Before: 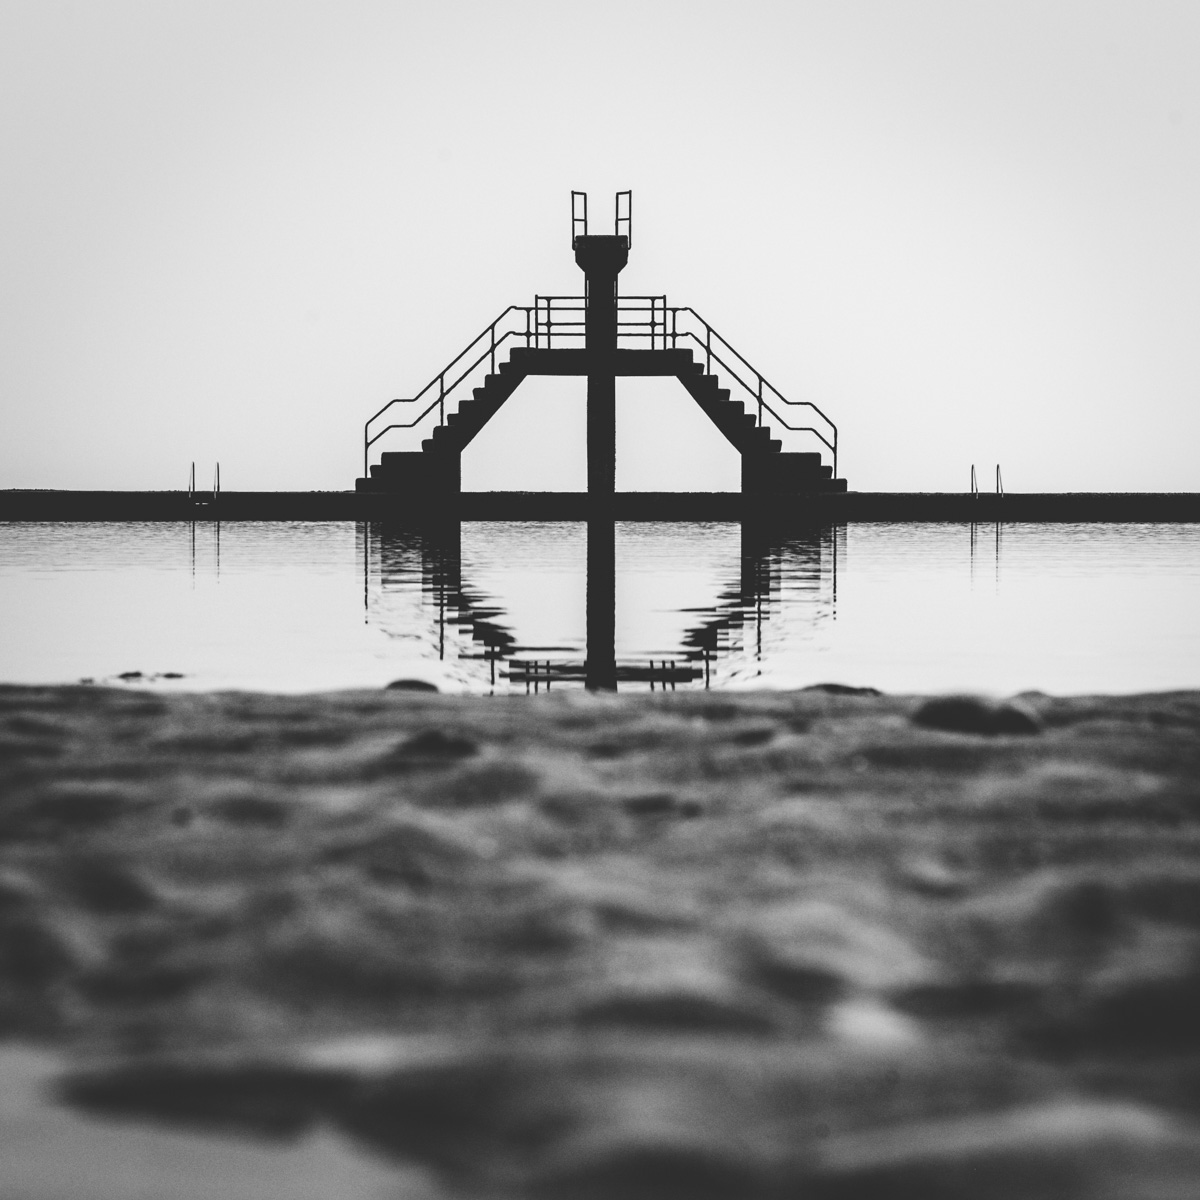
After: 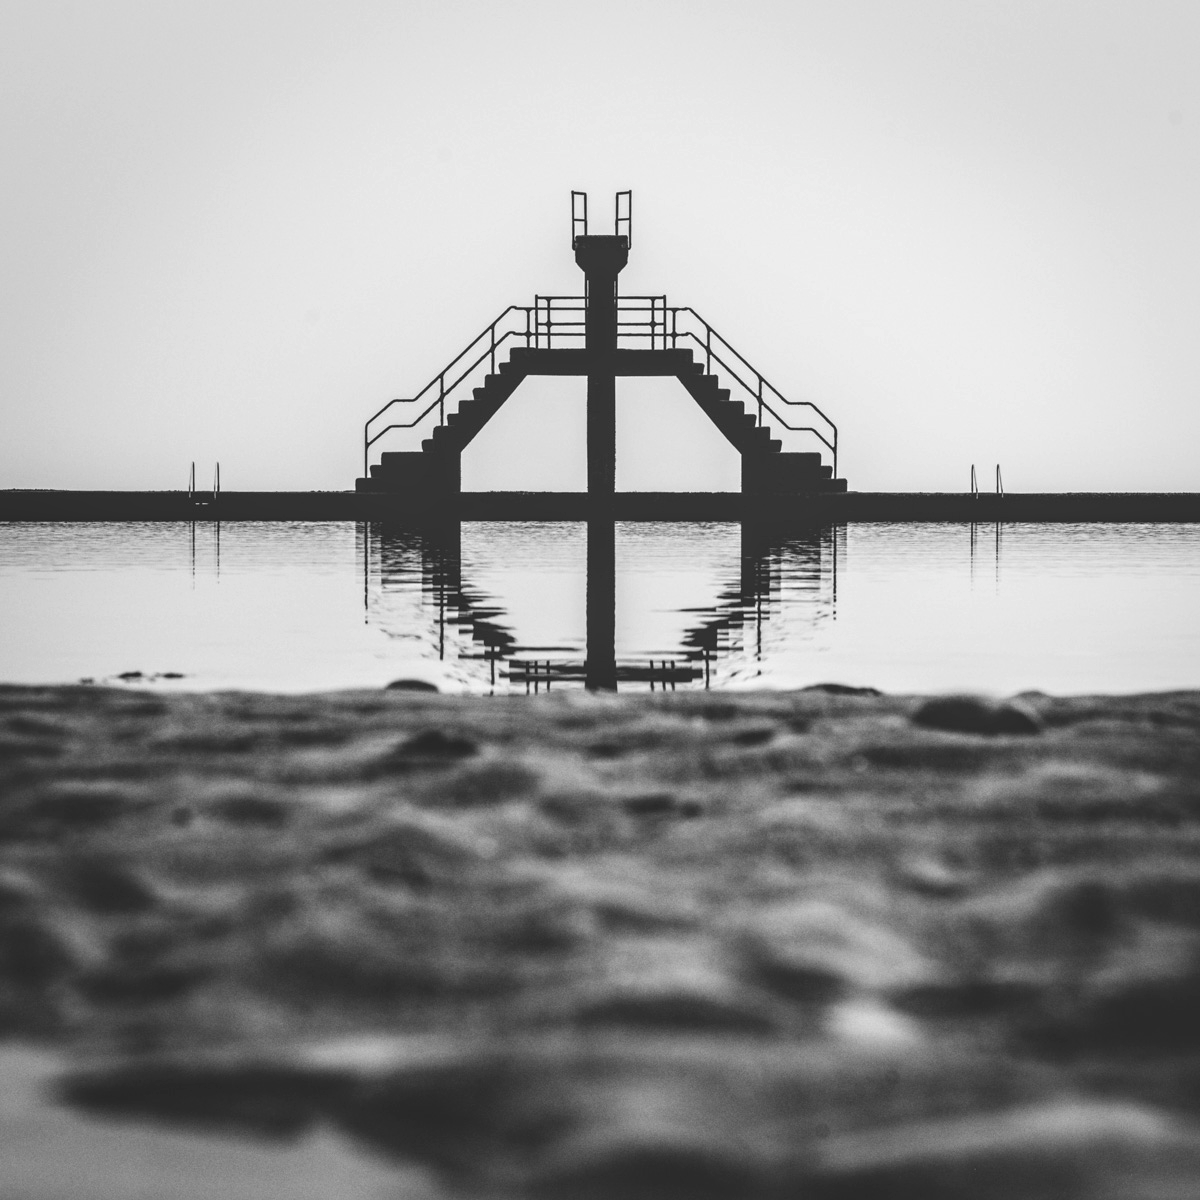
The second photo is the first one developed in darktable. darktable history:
local contrast: on, module defaults
color balance rgb: perceptual saturation grading › global saturation 25%, global vibrance 20%
rotate and perspective: crop left 0, crop top 0
